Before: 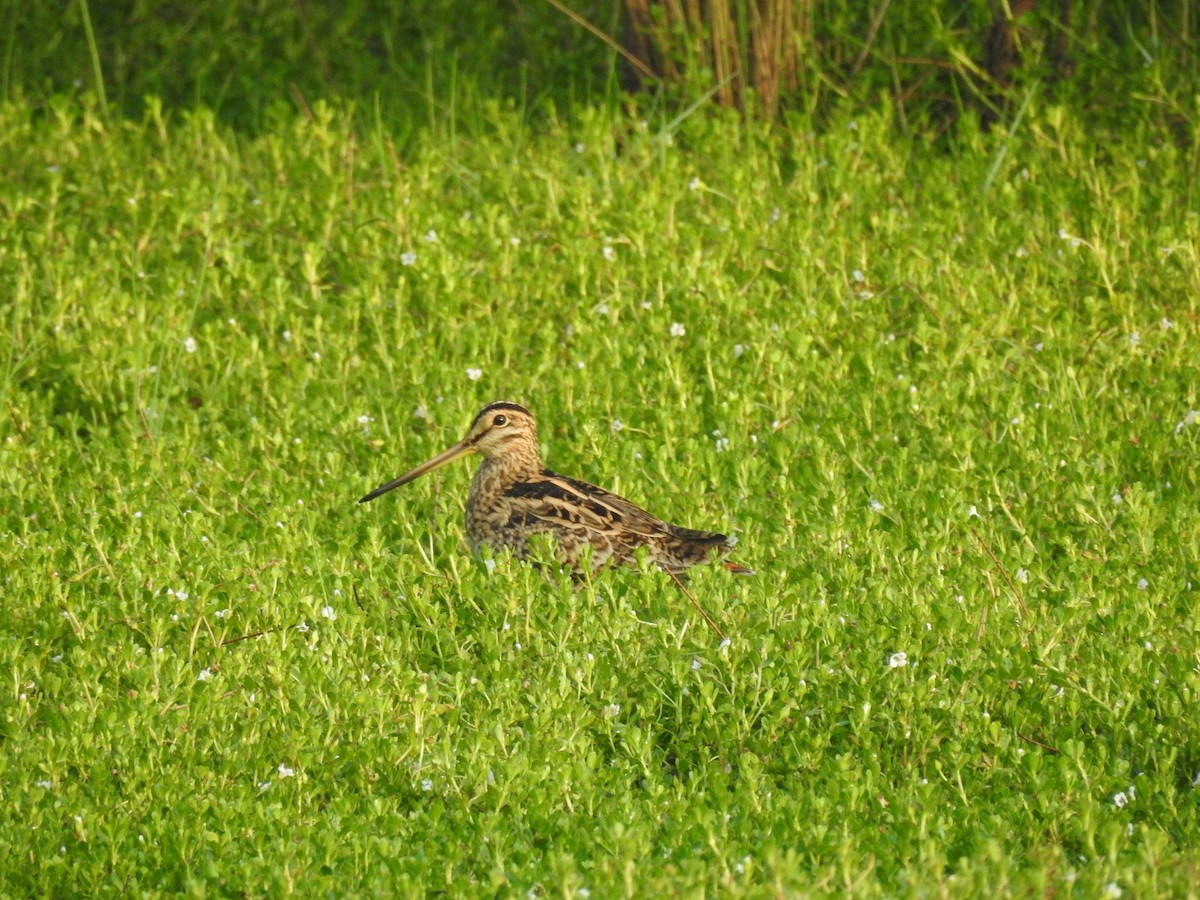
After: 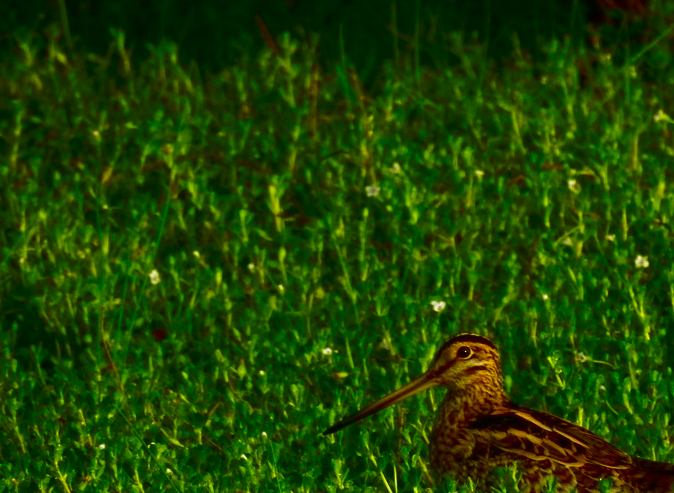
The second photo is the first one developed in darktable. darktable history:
contrast brightness saturation: brightness -0.981, saturation 0.994
crop and rotate: left 3.049%, top 7.637%, right 40.764%, bottom 37.502%
